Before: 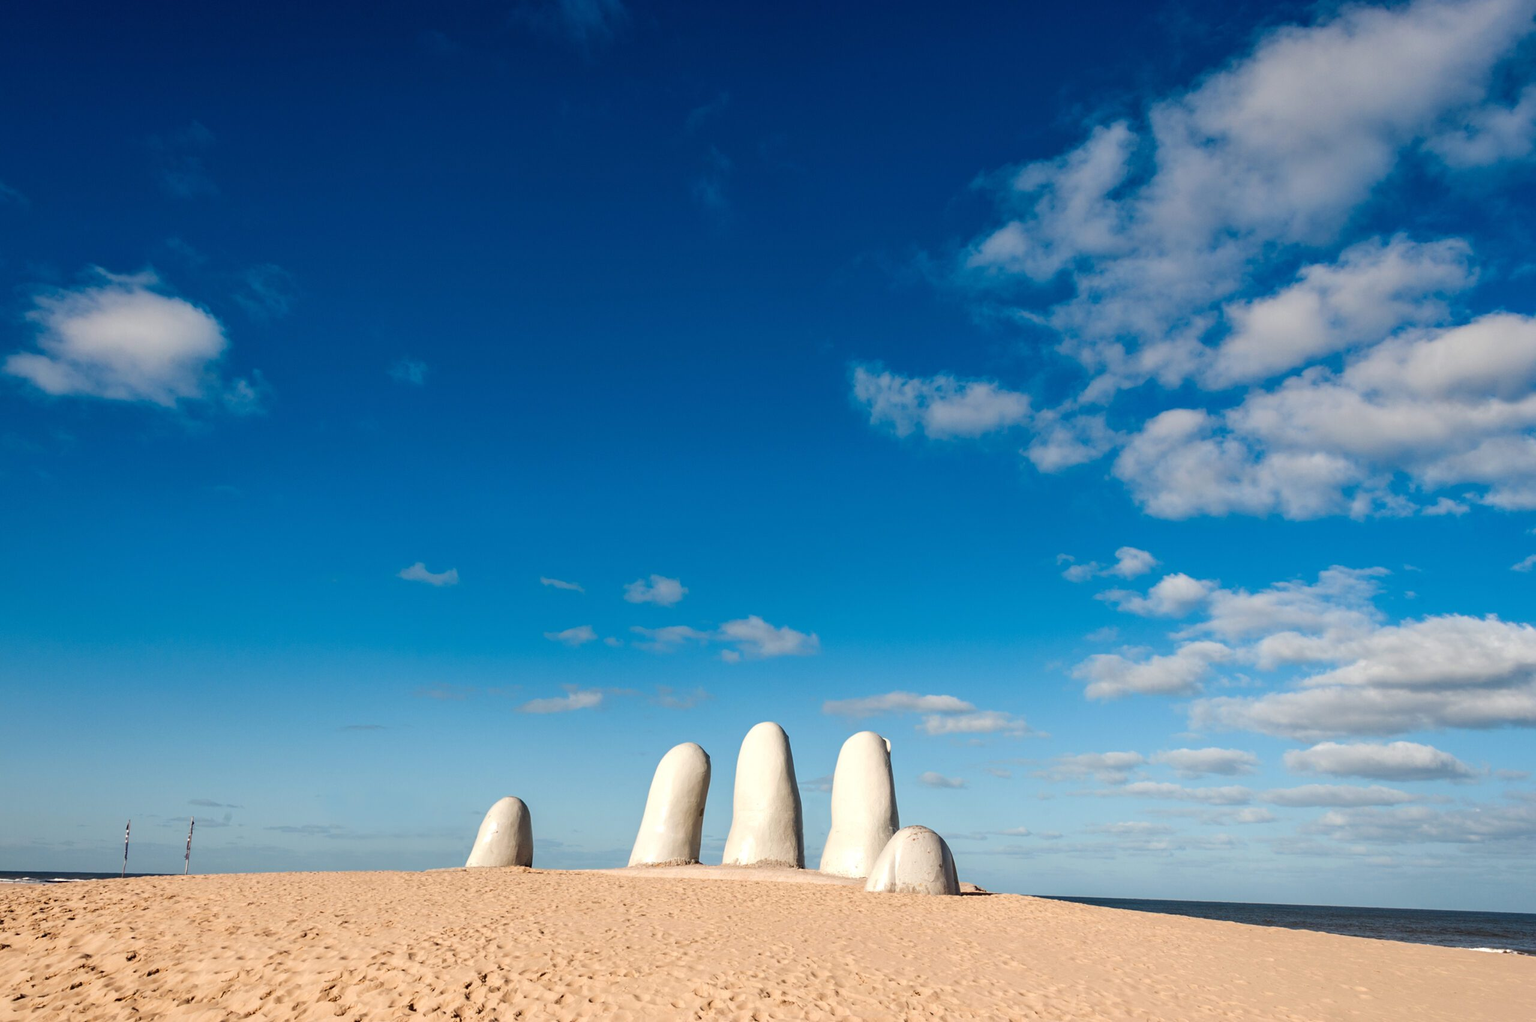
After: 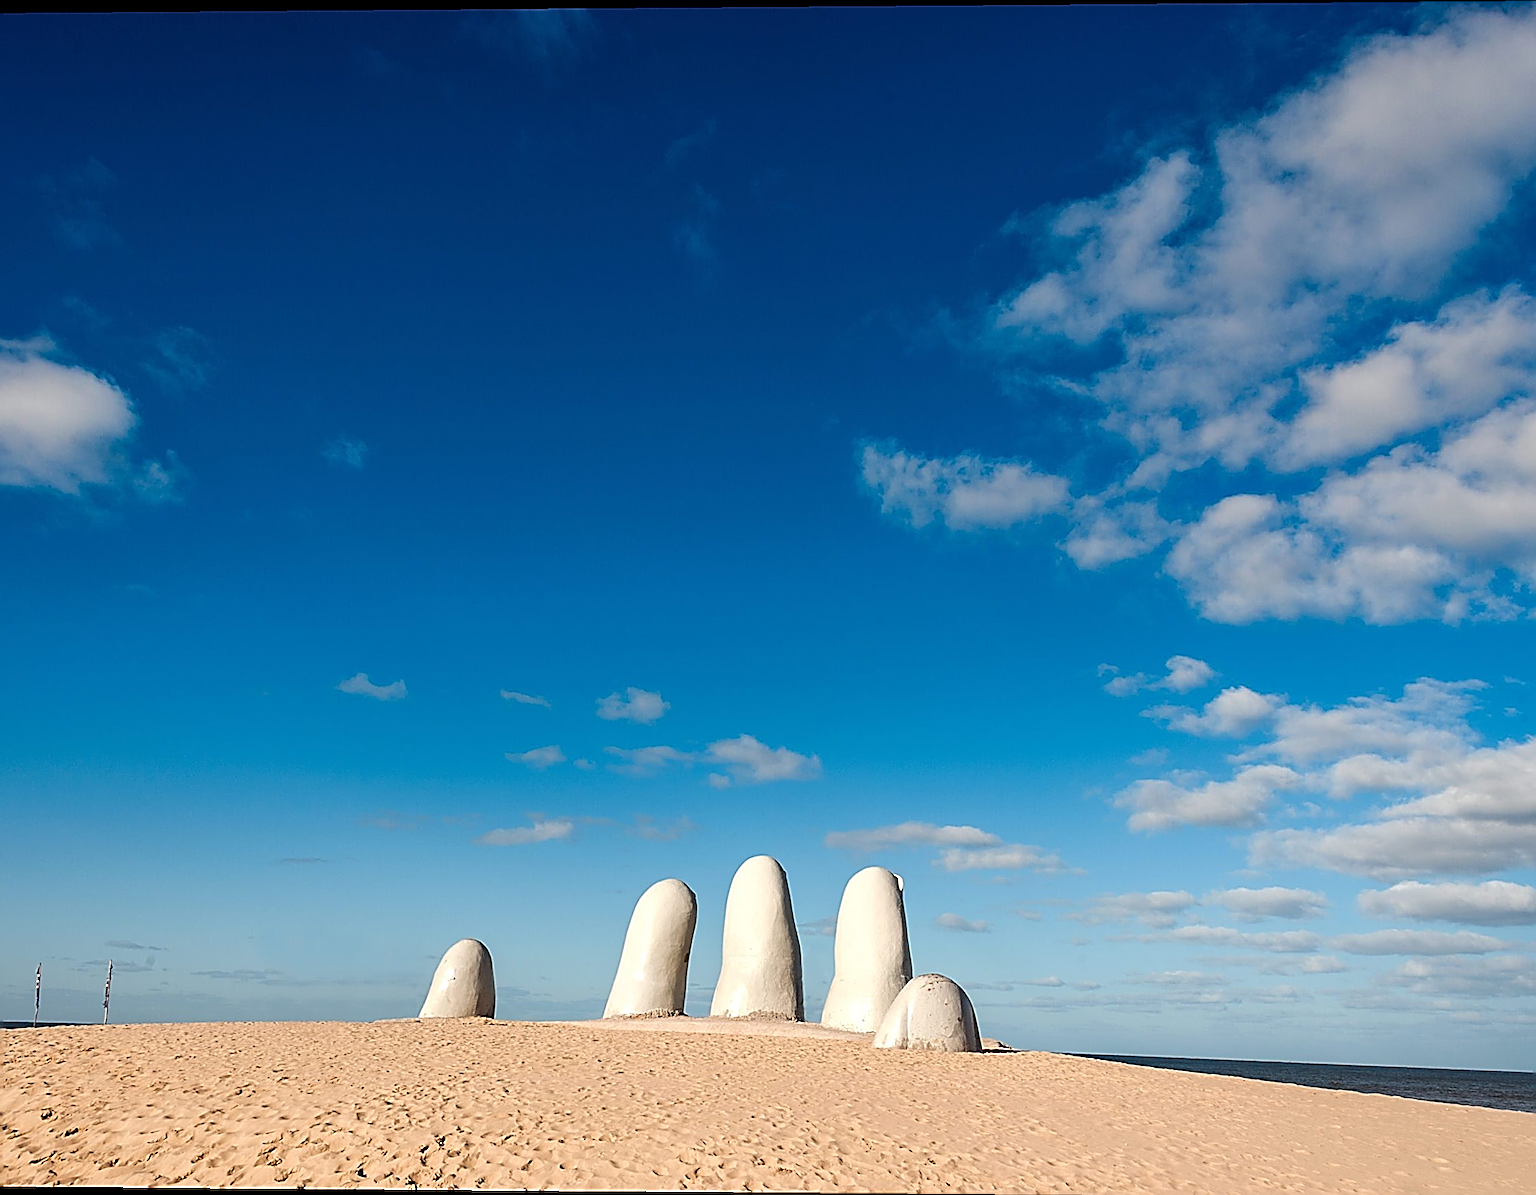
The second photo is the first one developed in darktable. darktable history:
crop: left 7.598%, right 7.873%
rotate and perspective: lens shift (vertical) 0.048, lens shift (horizontal) -0.024, automatic cropping off
sharpen: amount 2
